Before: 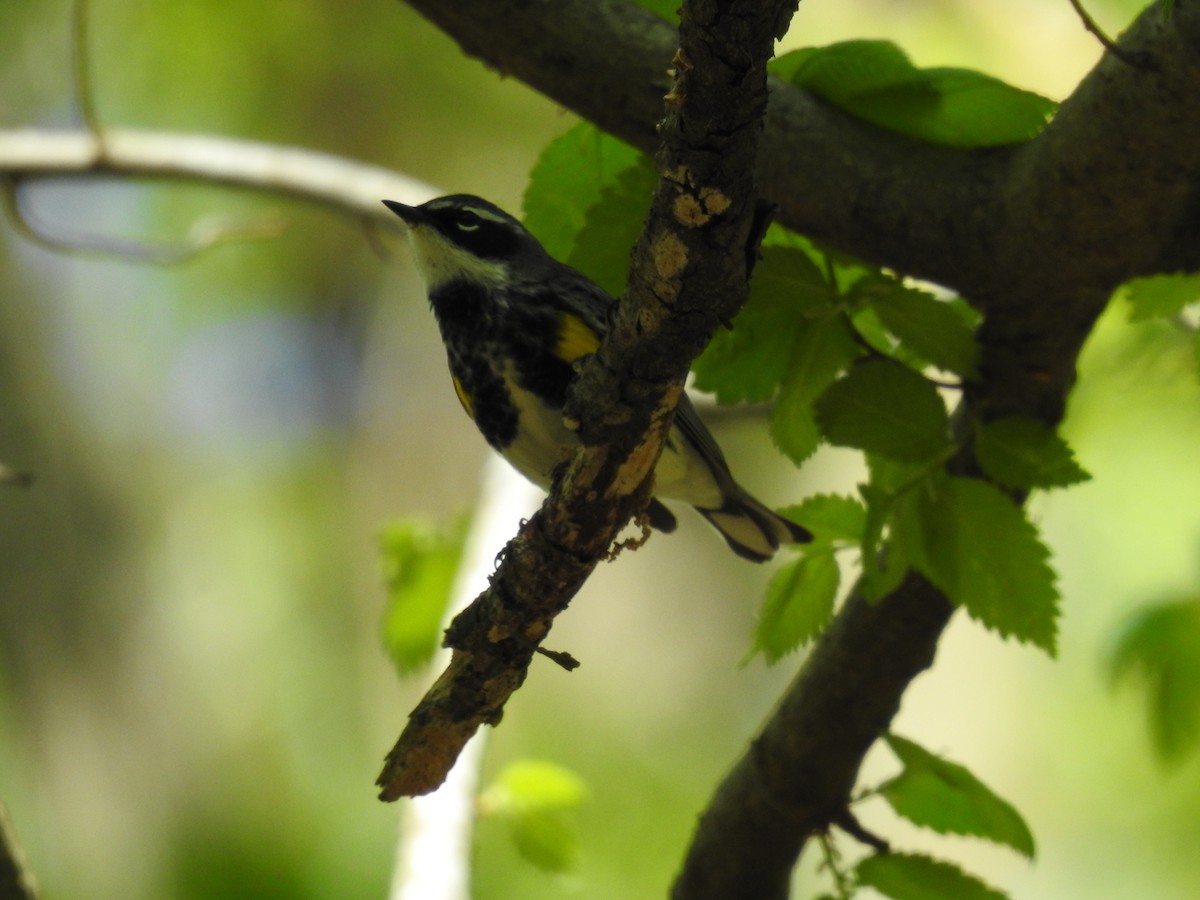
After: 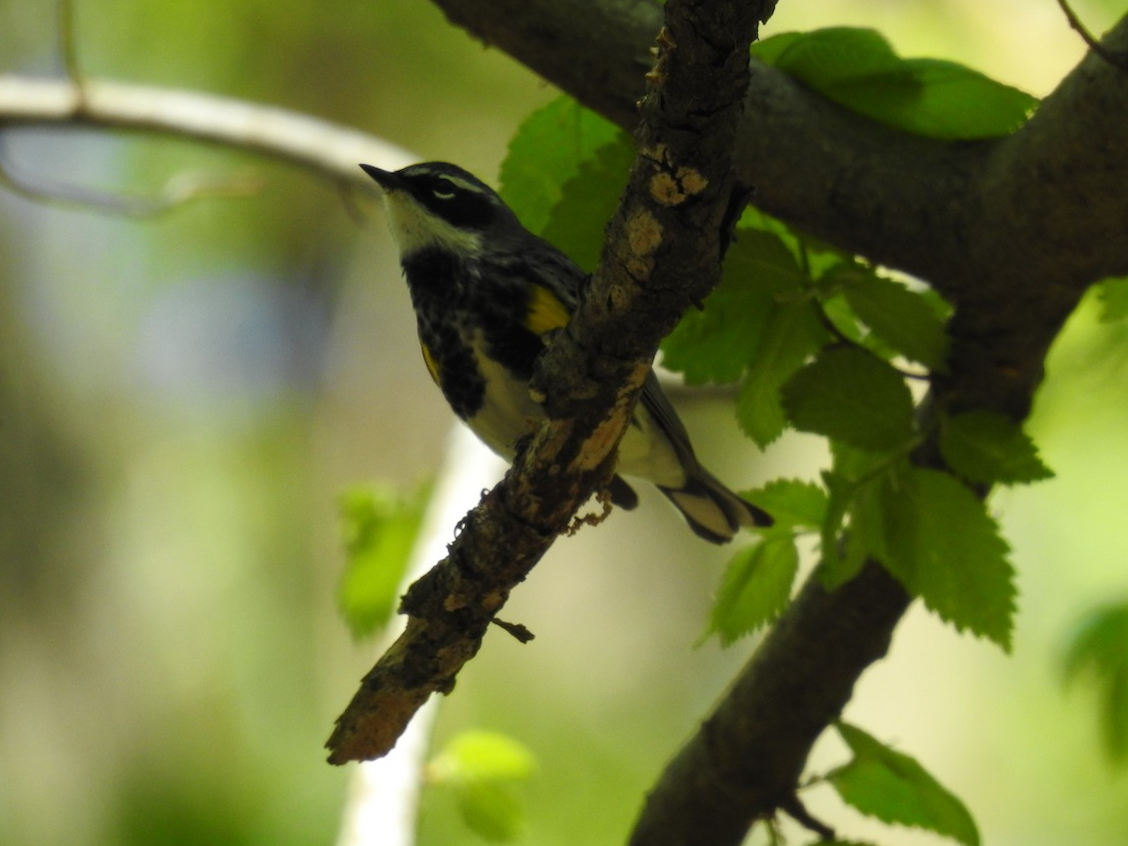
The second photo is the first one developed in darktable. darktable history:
crop and rotate: angle -2.77°
